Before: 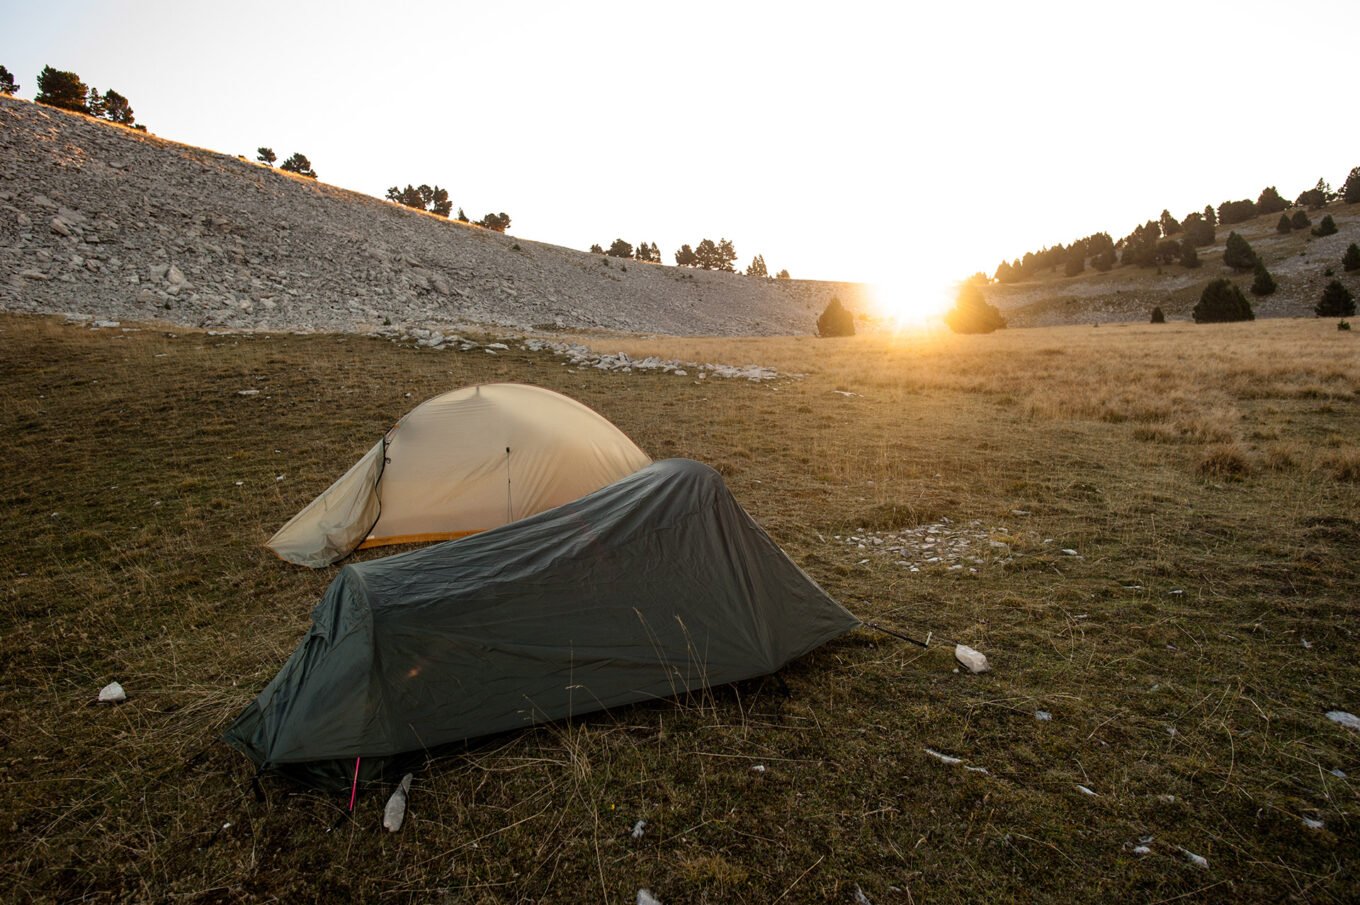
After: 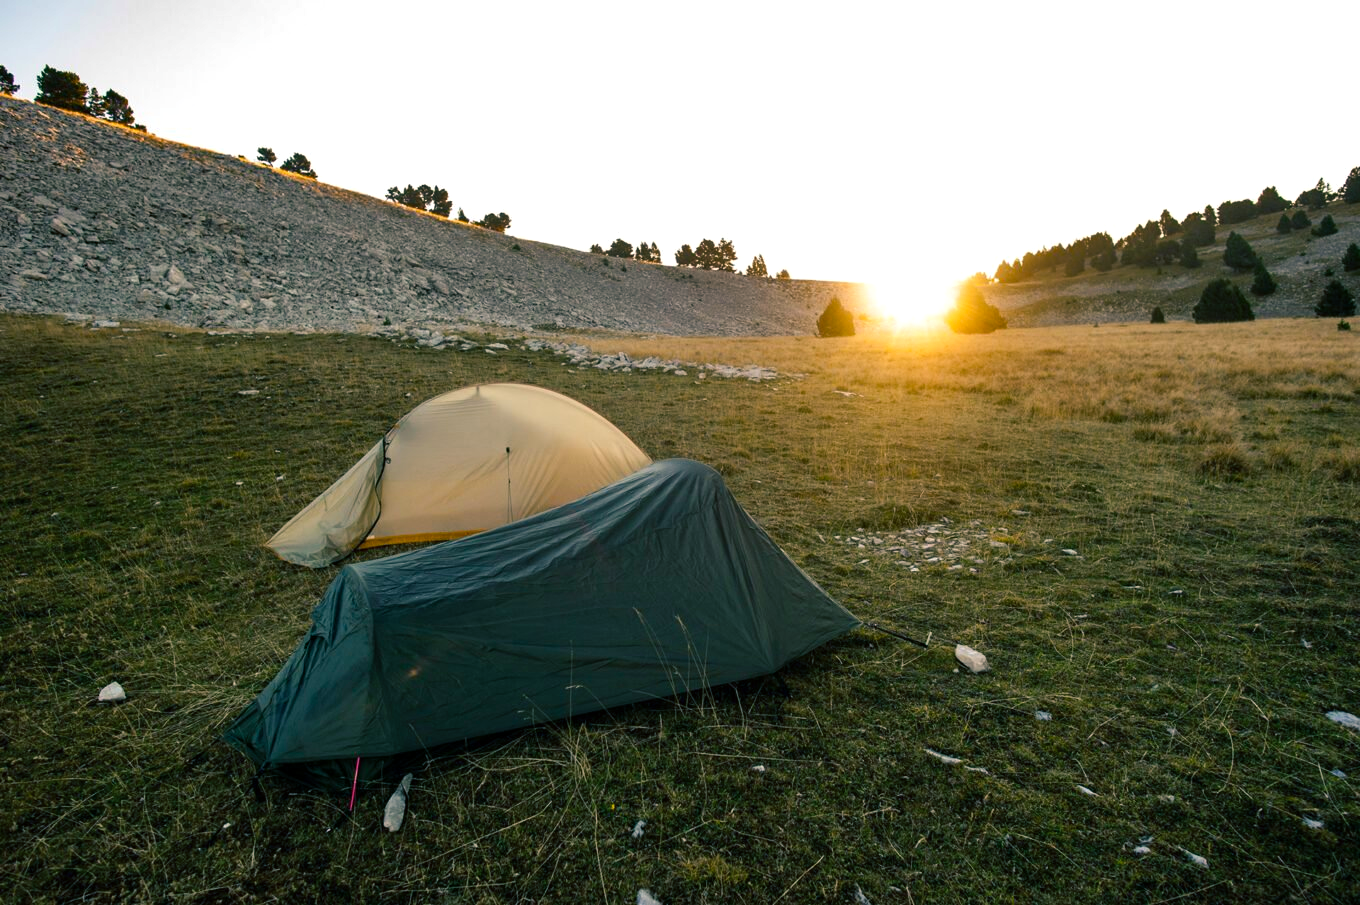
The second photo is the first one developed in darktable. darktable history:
color balance rgb: shadows lift › luminance -29.086%, shadows lift › chroma 9.966%, shadows lift › hue 232.86°, linear chroma grading › shadows 10.278%, linear chroma grading › highlights 9.768%, linear chroma grading › global chroma 15.639%, linear chroma grading › mid-tones 14.82%, perceptual saturation grading › global saturation 0.303%
shadows and highlights: radius 171.04, shadows 26.59, white point adjustment 2.98, highlights -68.48, soften with gaussian
